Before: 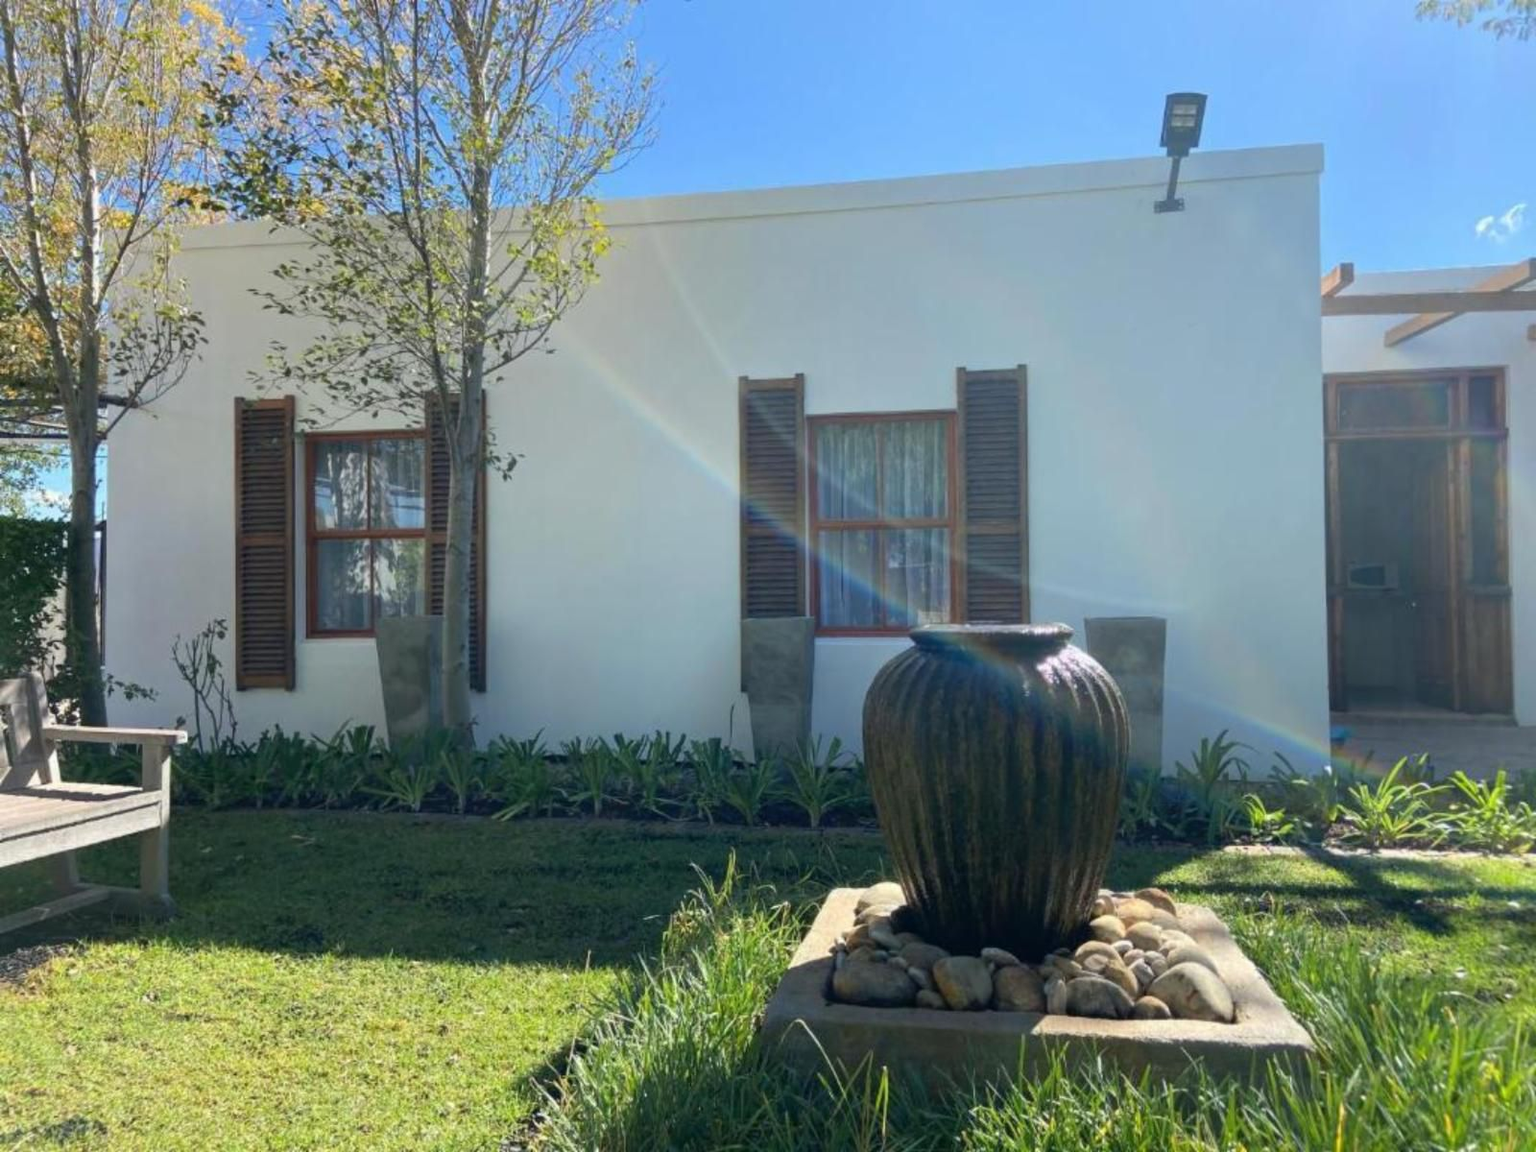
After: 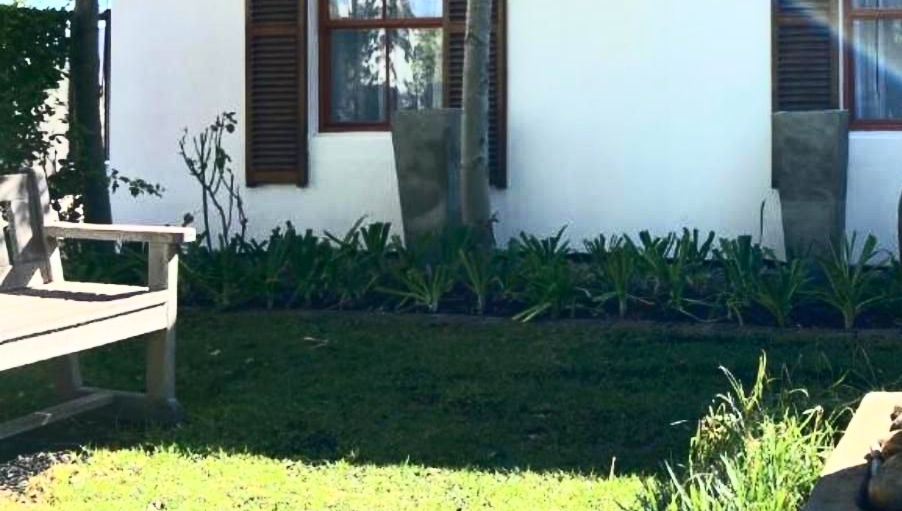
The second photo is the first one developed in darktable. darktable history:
contrast brightness saturation: contrast 0.62, brightness 0.34, saturation 0.14
crop: top 44.483%, right 43.593%, bottom 12.892%
